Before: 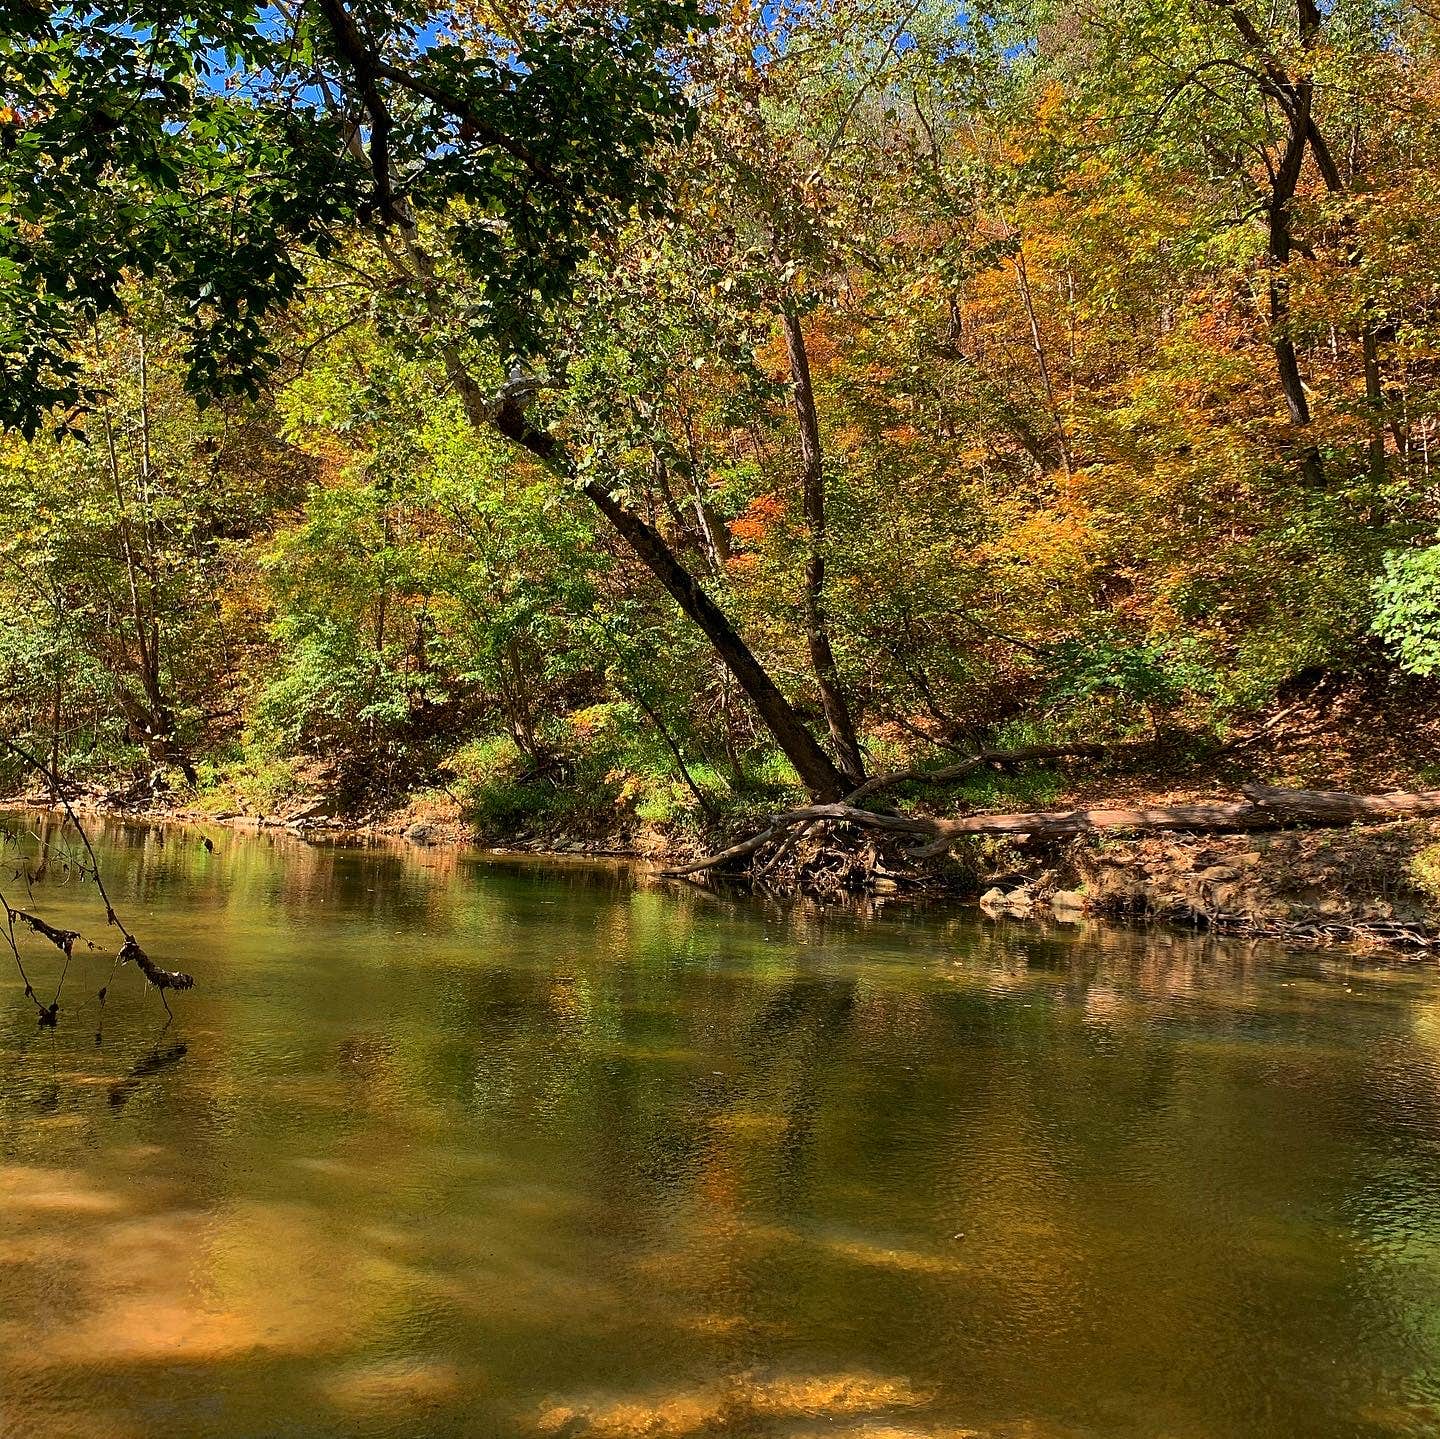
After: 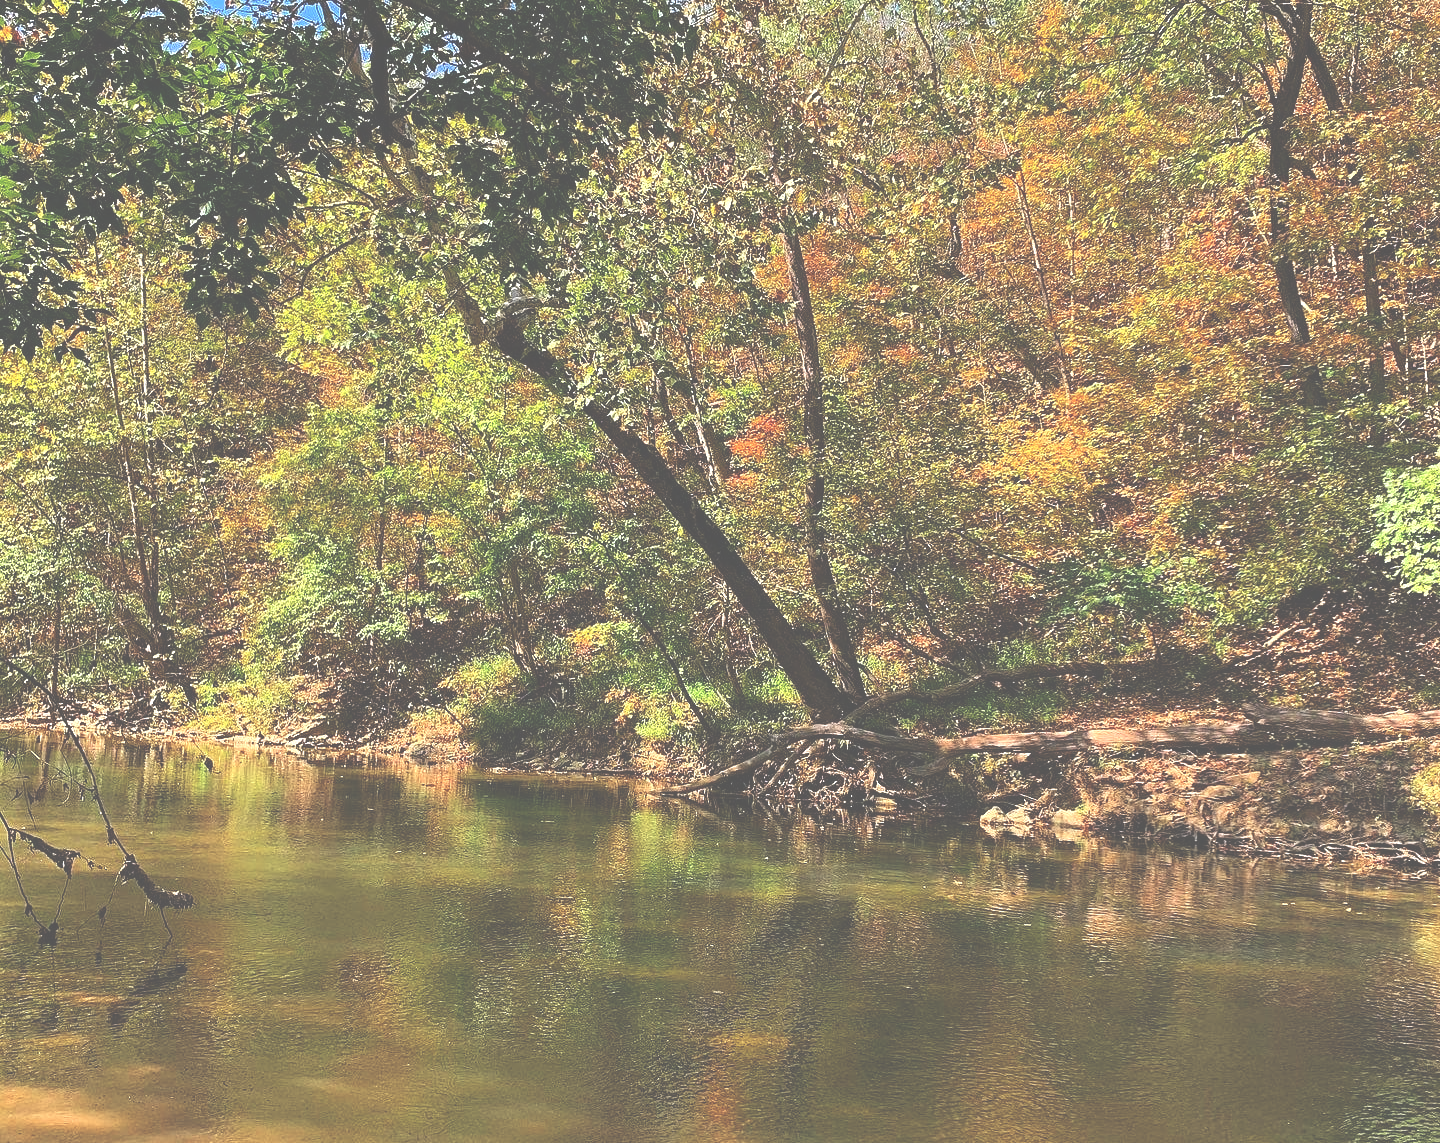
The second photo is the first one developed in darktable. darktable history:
exposure: black level correction -0.071, exposure 0.502 EV, compensate highlight preservation false
crop and rotate: top 5.666%, bottom 14.897%
